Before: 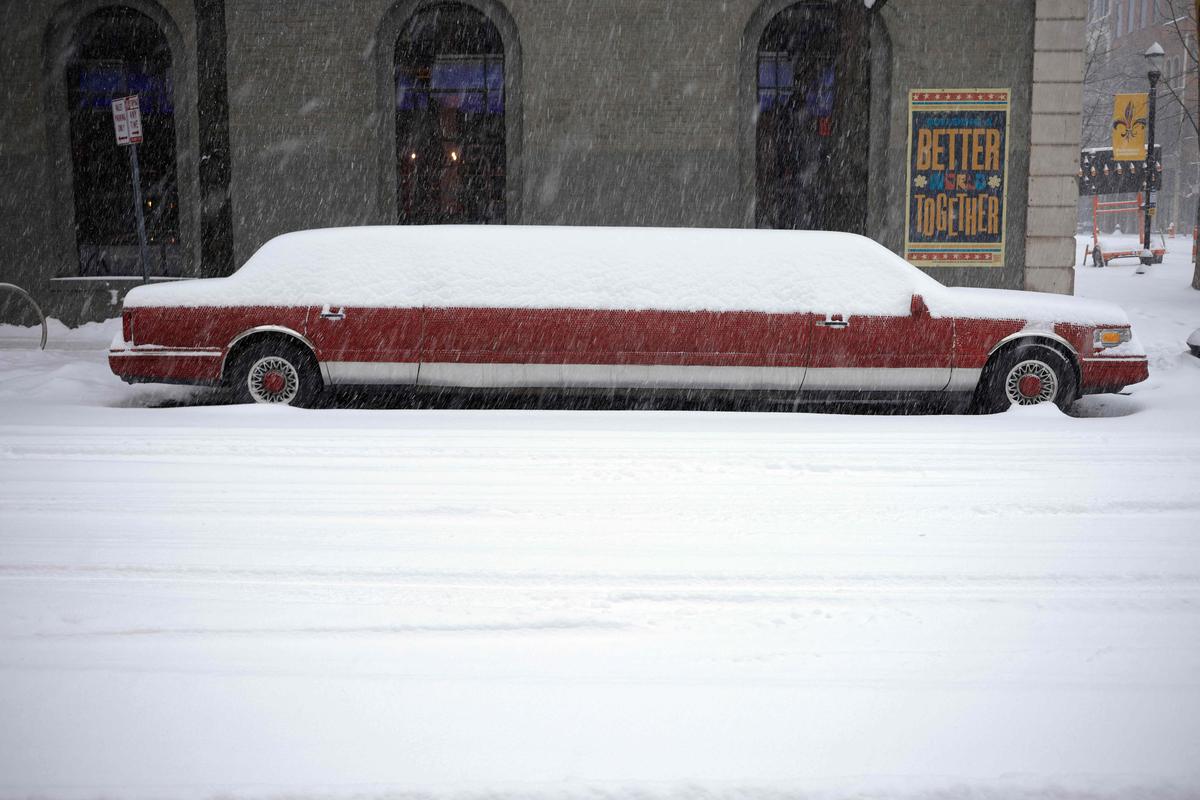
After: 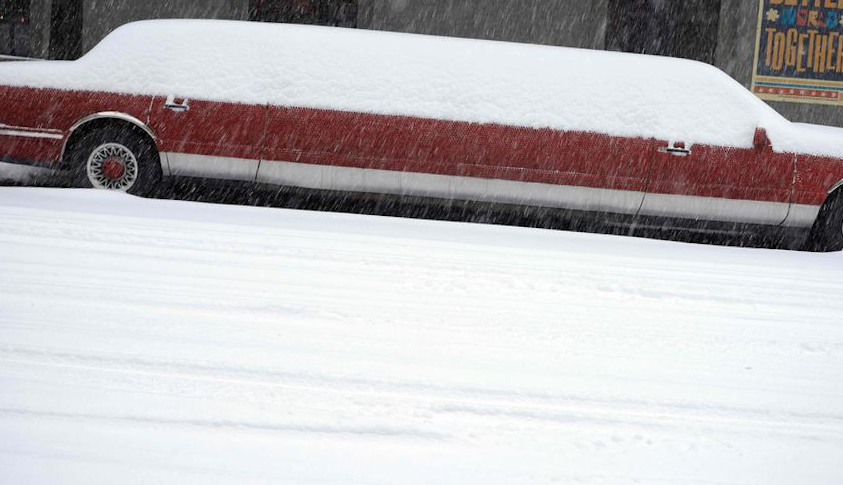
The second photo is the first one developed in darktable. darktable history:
crop and rotate: angle -4.12°, left 9.789%, top 21.066%, right 12.485%, bottom 11.793%
